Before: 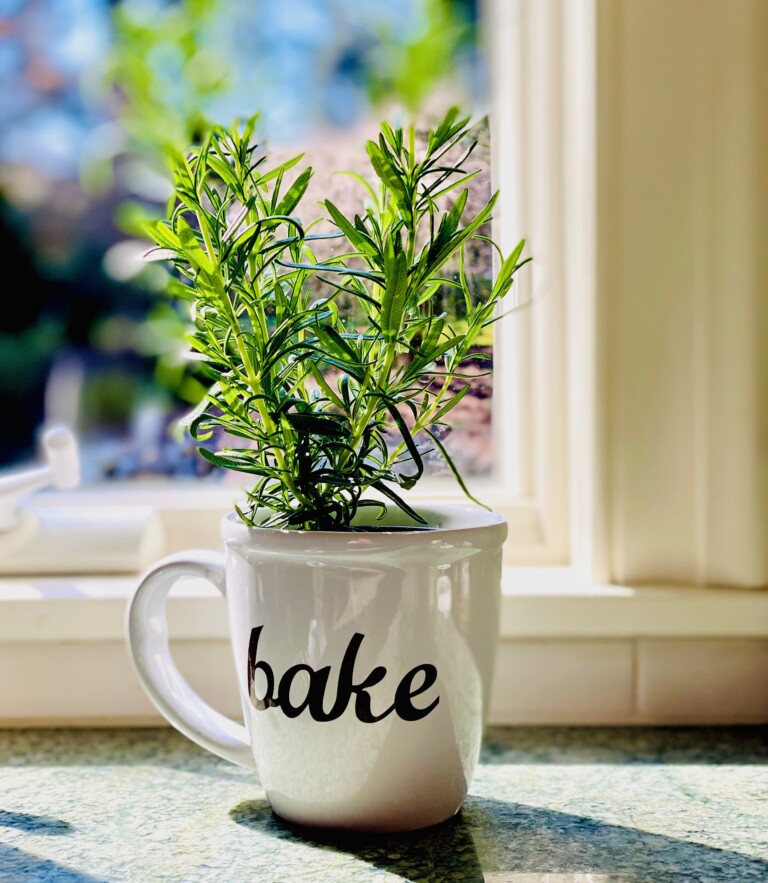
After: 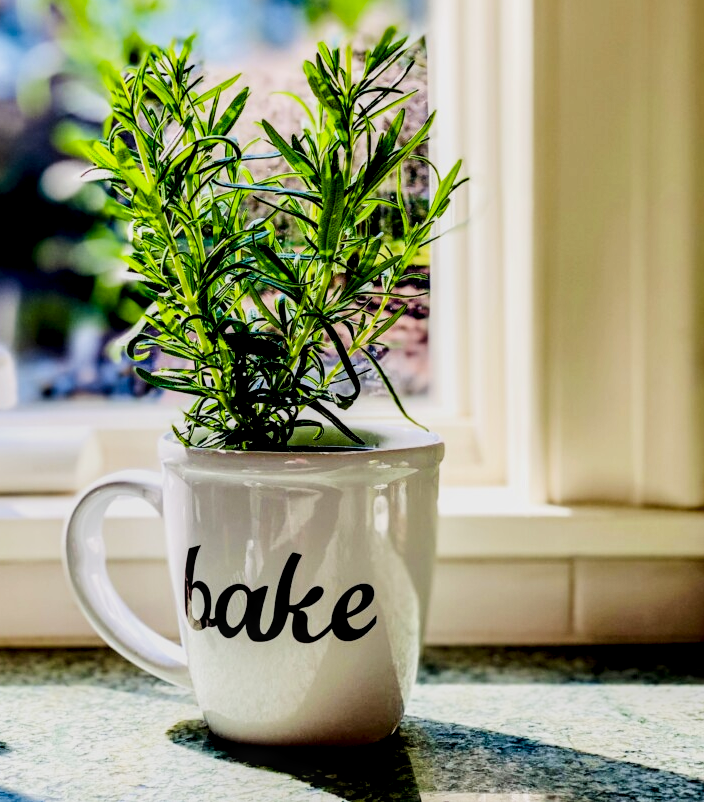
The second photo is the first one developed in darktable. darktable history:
contrast brightness saturation: contrast 0.133, brightness -0.045, saturation 0.164
local contrast: detail 144%
crop and rotate: left 8.317%, top 9.074%
filmic rgb: black relative exposure -5 EV, white relative exposure 3.99 EV, hardness 2.88, contrast 1.3, highlights saturation mix -28.73%, contrast in shadows safe
